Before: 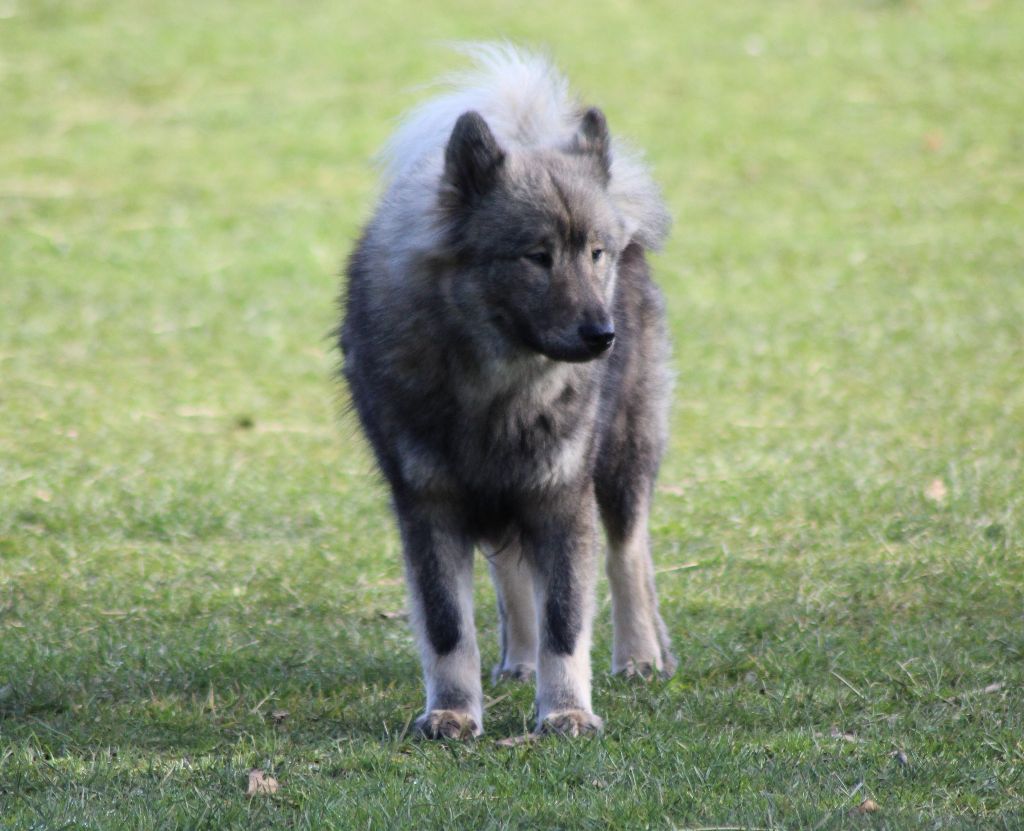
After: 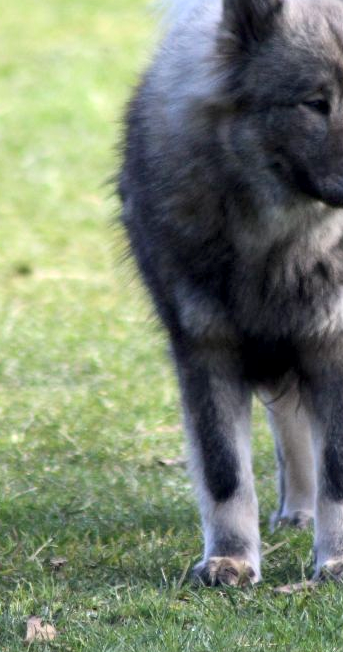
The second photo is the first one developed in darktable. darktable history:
crop and rotate: left 21.77%, top 18.528%, right 44.676%, bottom 2.997%
exposure: black level correction 0.003, exposure 0.383 EV, compensate highlight preservation false
local contrast: mode bilateral grid, contrast 20, coarseness 50, detail 120%, midtone range 0.2
